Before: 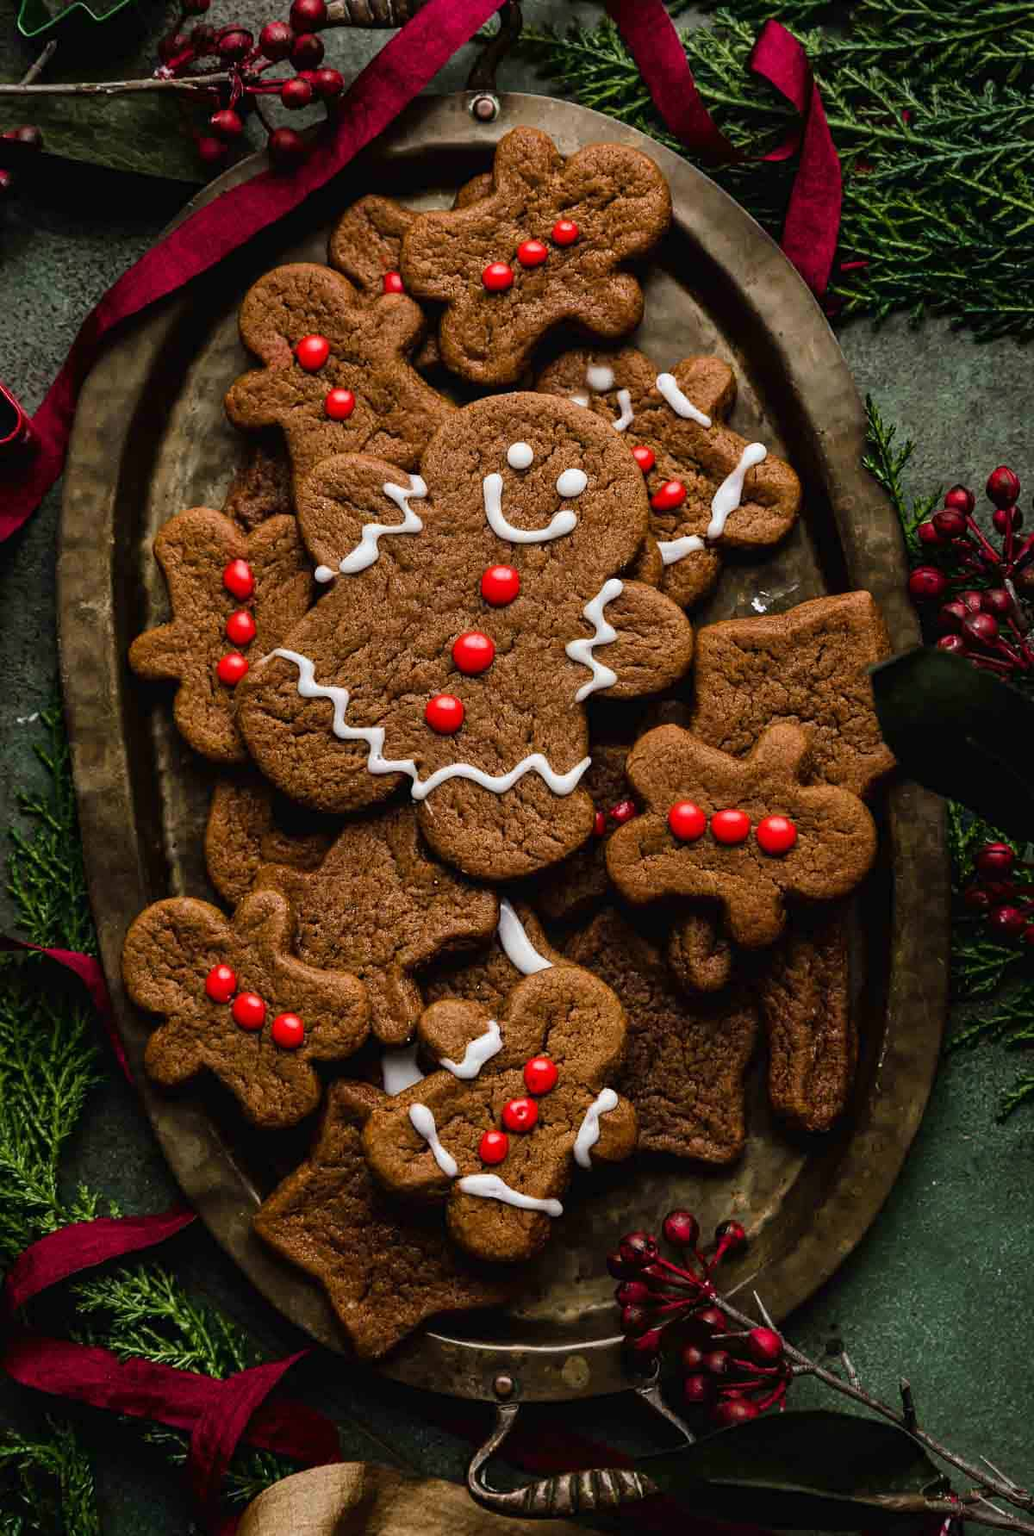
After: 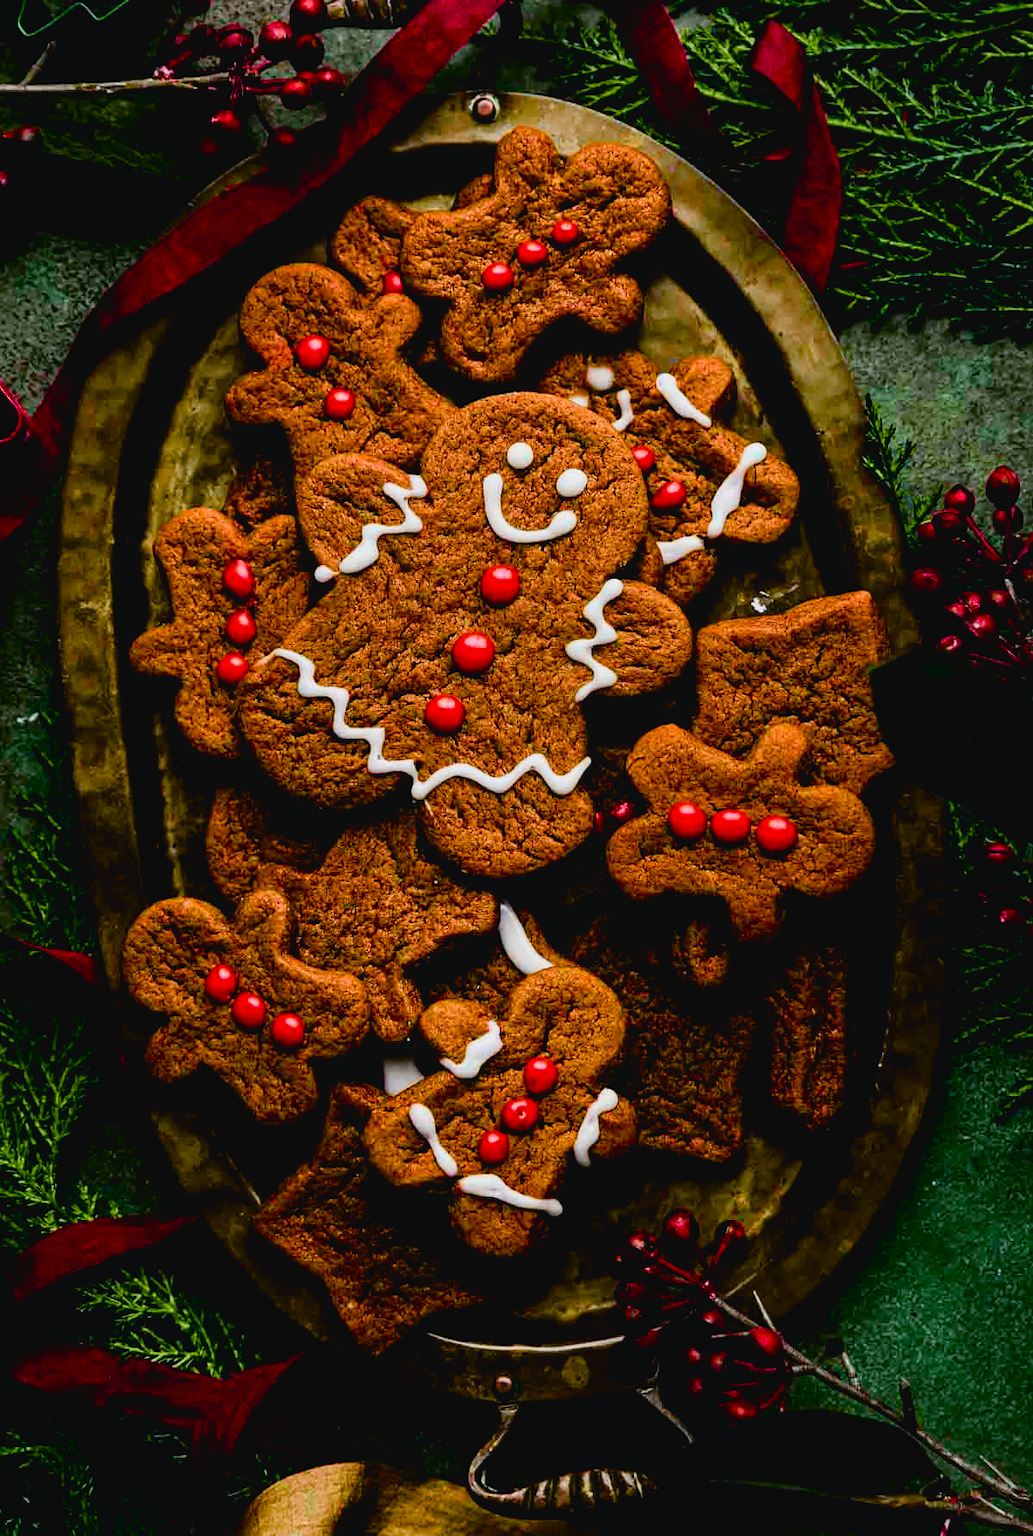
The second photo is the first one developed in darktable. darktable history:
exposure: black level correction 0.009, exposure -0.158 EV, compensate highlight preservation false
tone curve: curves: ch0 [(0, 0.037) (0.045, 0.055) (0.155, 0.138) (0.29, 0.325) (0.428, 0.513) (0.604, 0.71) (0.824, 0.882) (1, 0.965)]; ch1 [(0, 0) (0.339, 0.334) (0.445, 0.419) (0.476, 0.454) (0.498, 0.498) (0.53, 0.515) (0.557, 0.556) (0.609, 0.649) (0.716, 0.746) (1, 1)]; ch2 [(0, 0) (0.327, 0.318) (0.417, 0.426) (0.46, 0.453) (0.502, 0.5) (0.526, 0.52) (0.554, 0.541) (0.626, 0.65) (0.749, 0.746) (1, 1)], color space Lab, independent channels, preserve colors none
shadows and highlights: shadows -20.71, highlights 98.76, soften with gaussian
haze removal: adaptive false
color balance rgb: perceptual saturation grading › global saturation 54.556%, perceptual saturation grading › highlights -50.077%, perceptual saturation grading › mid-tones 40.58%, perceptual saturation grading › shadows 30.685%
